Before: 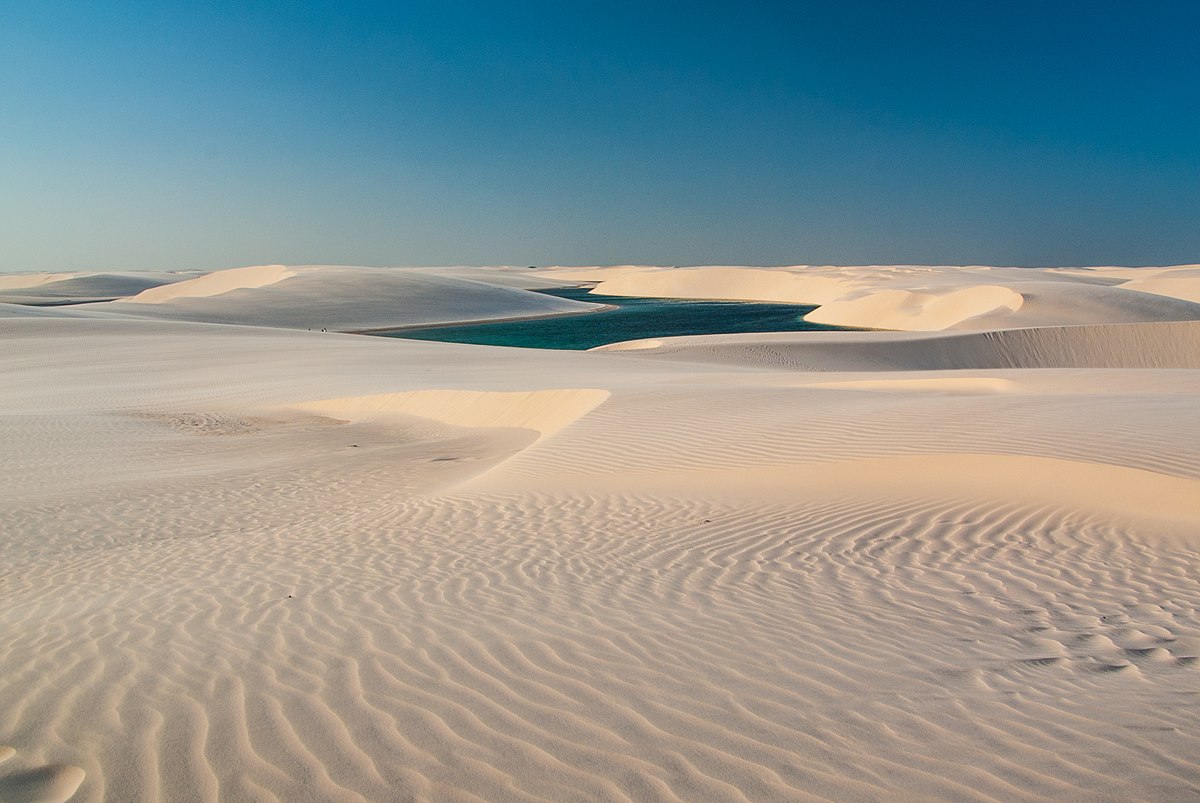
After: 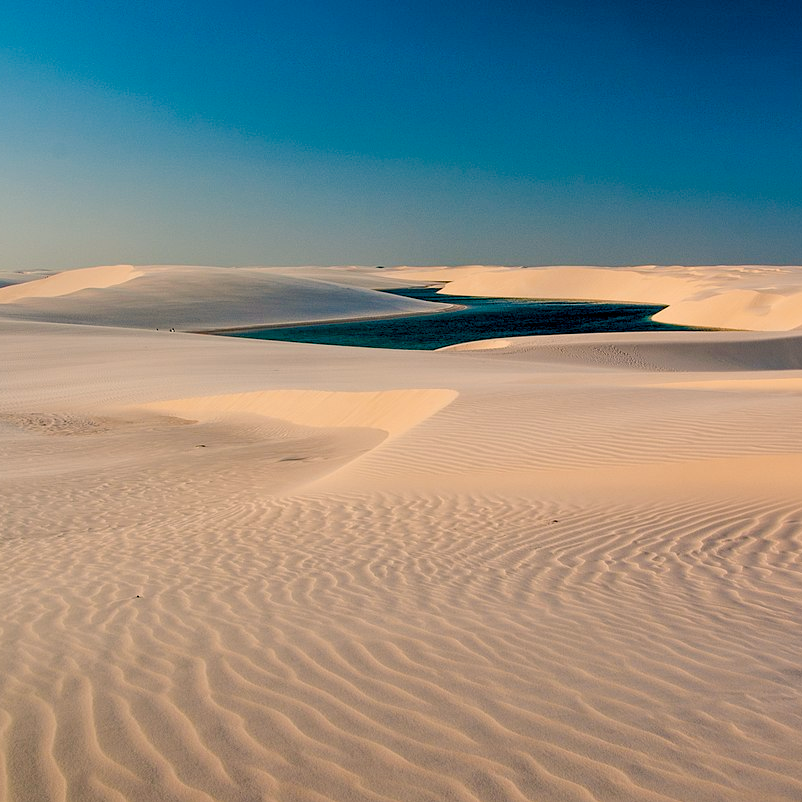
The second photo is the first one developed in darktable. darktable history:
crop and rotate: left 12.712%, right 20.428%
exposure: black level correction 0.028, exposure -0.075 EV, compensate exposure bias true, compensate highlight preservation false
color balance rgb: highlights gain › chroma 3.867%, highlights gain › hue 59.1°, global offset › chroma 0.058%, global offset › hue 254°, perceptual saturation grading › global saturation 20%, perceptual saturation grading › highlights -25.409%, perceptual saturation grading › shadows 25.974%, global vibrance 20%
